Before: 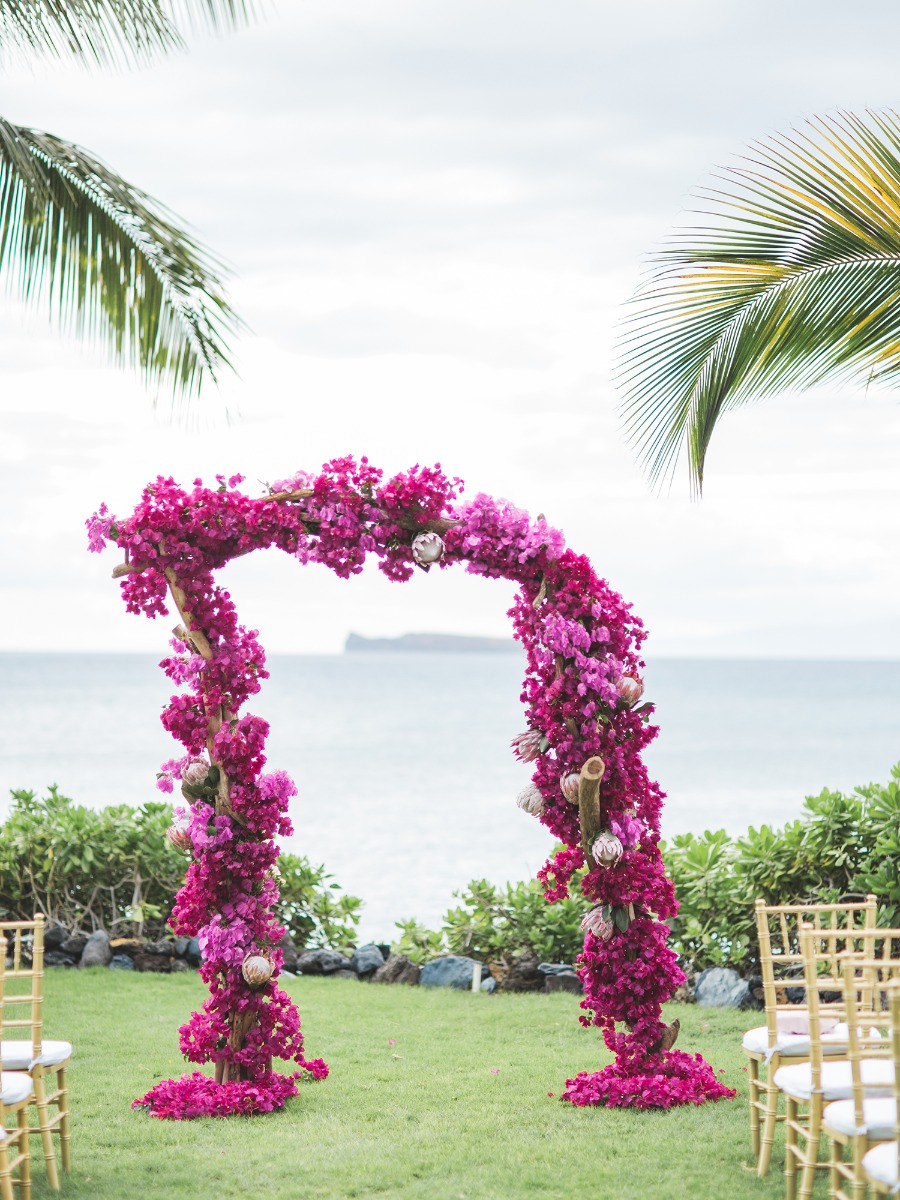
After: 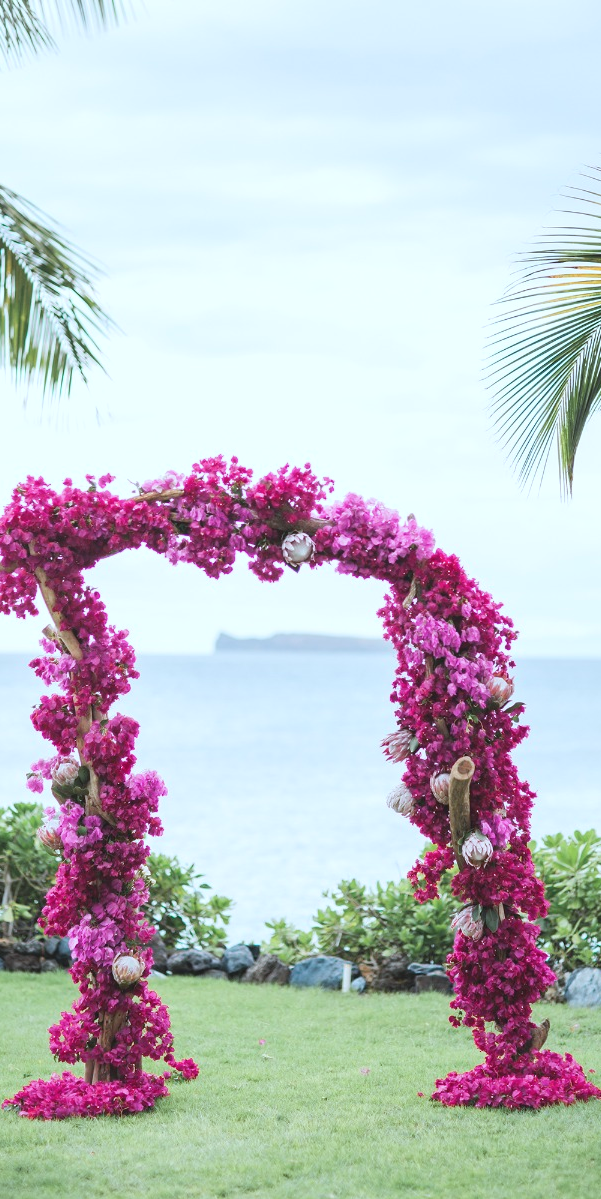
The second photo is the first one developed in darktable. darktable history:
crop and rotate: left 14.509%, right 18.628%
color correction: highlights a* -4.11, highlights b* -10.75
